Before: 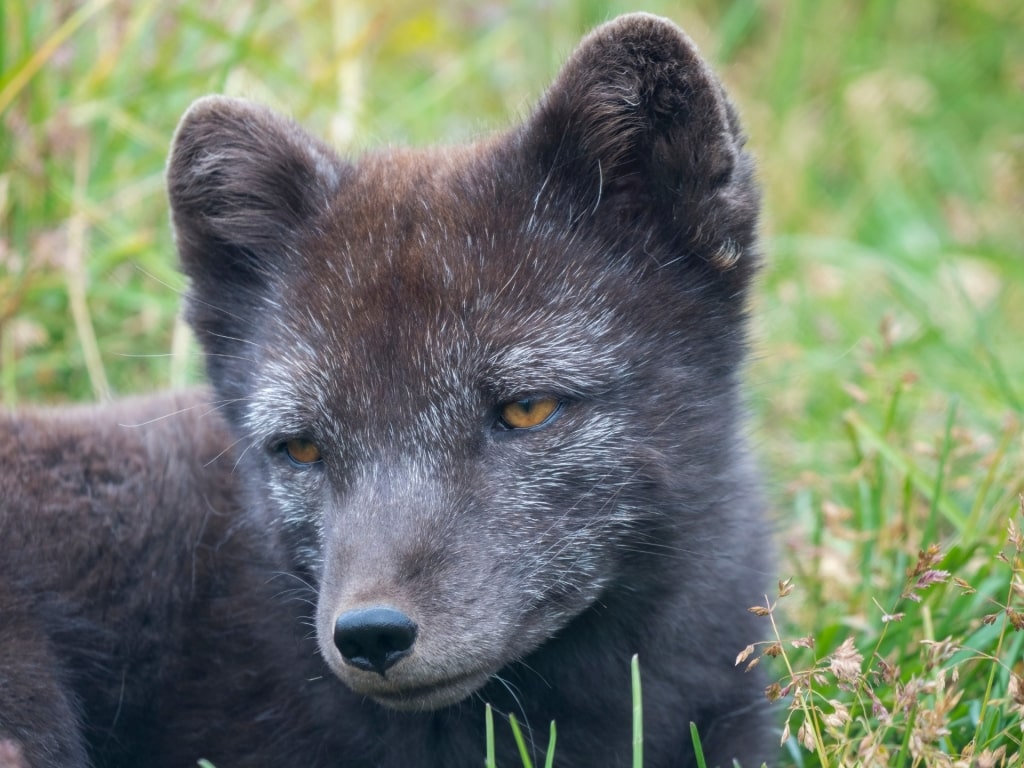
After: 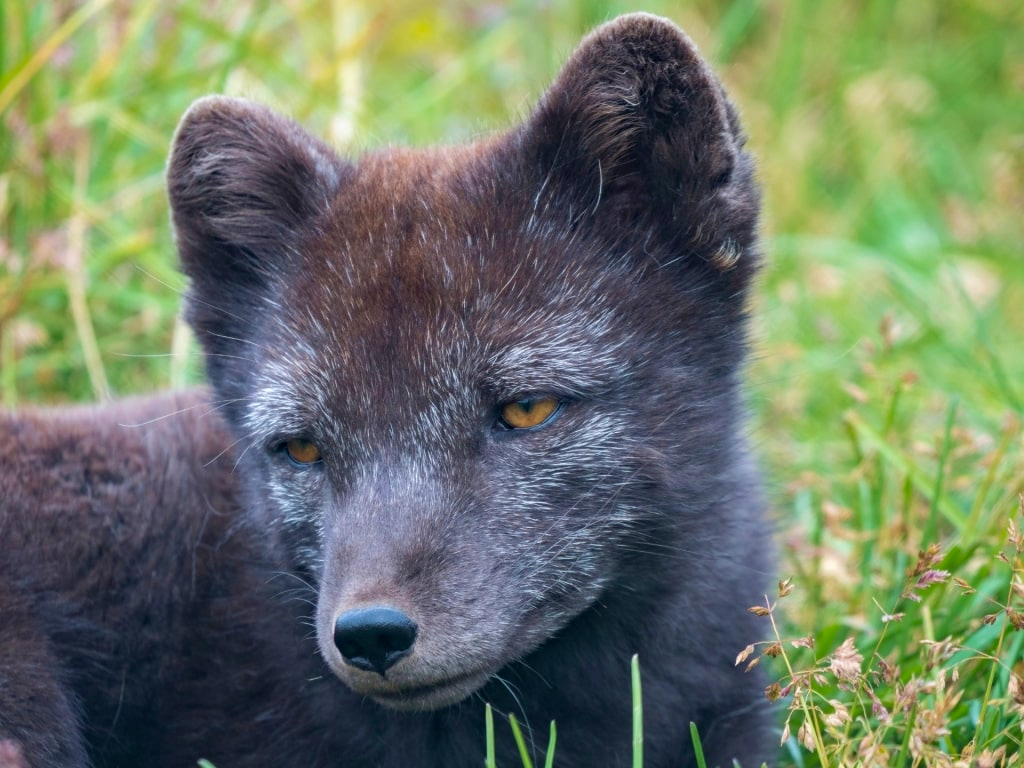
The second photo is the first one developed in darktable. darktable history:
velvia: on, module defaults
haze removal: compatibility mode true, adaptive false
